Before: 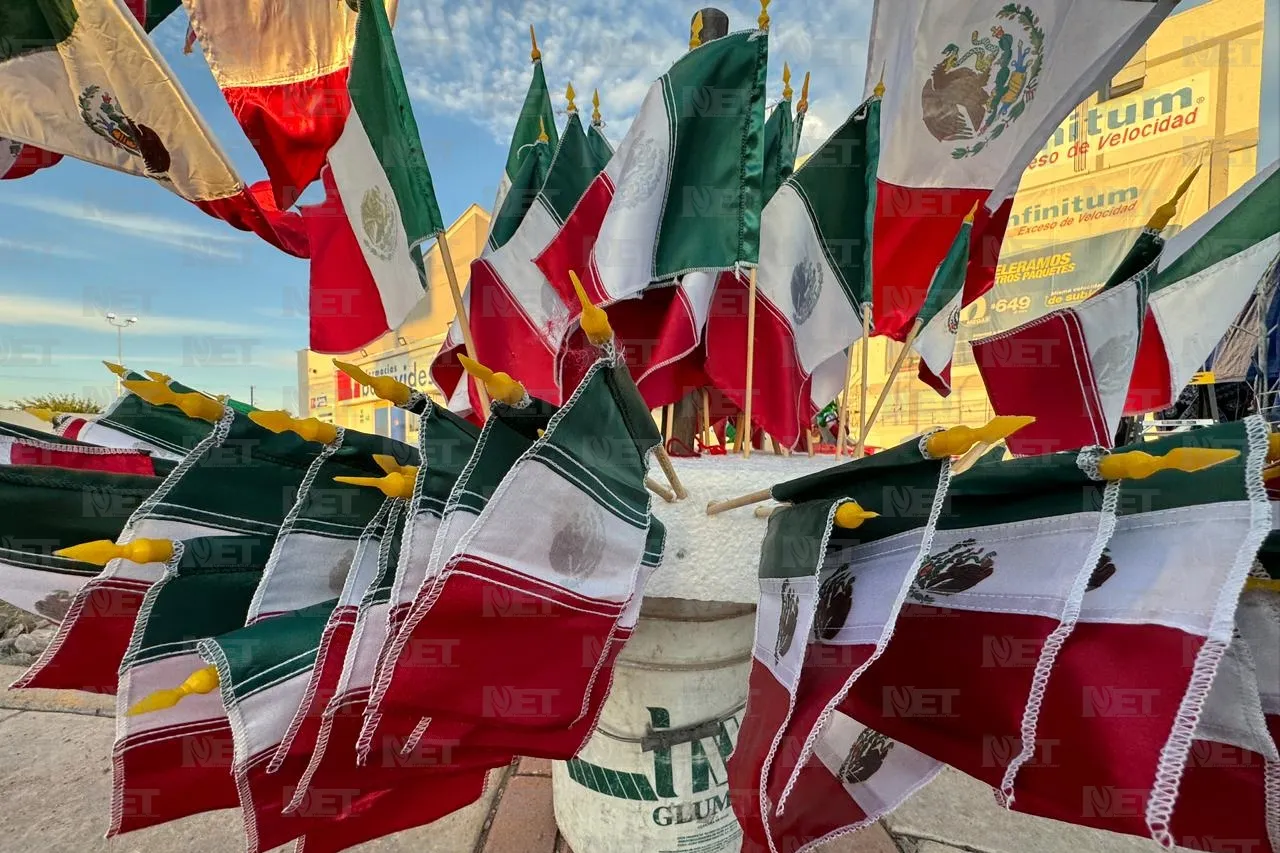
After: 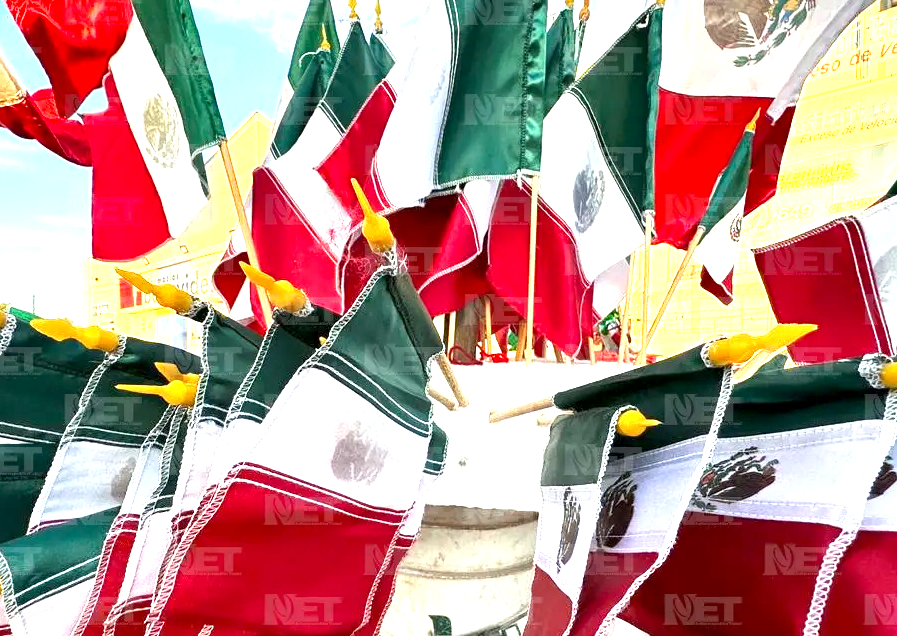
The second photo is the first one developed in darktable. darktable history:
crop and rotate: left 17.044%, top 10.799%, right 12.839%, bottom 14.534%
shadows and highlights: shadows 36.17, highlights -27.56, soften with gaussian
exposure: black level correction 0.001, exposure 1.72 EV, compensate highlight preservation false
